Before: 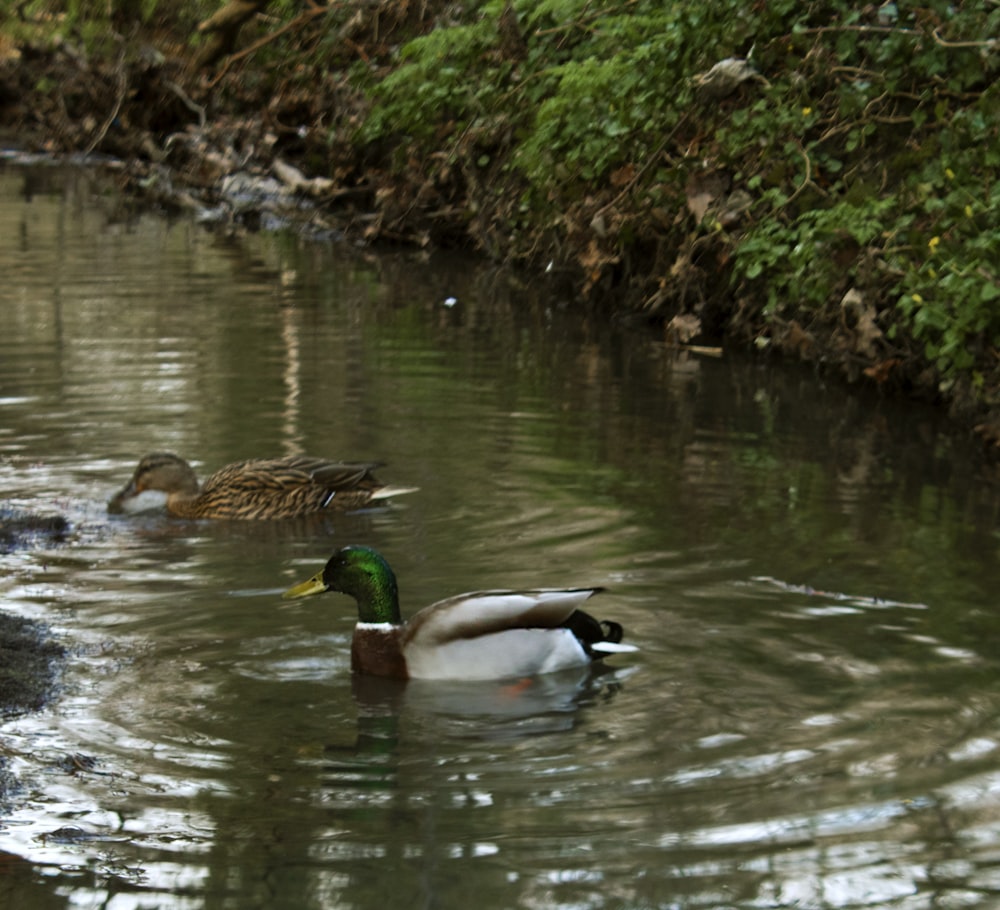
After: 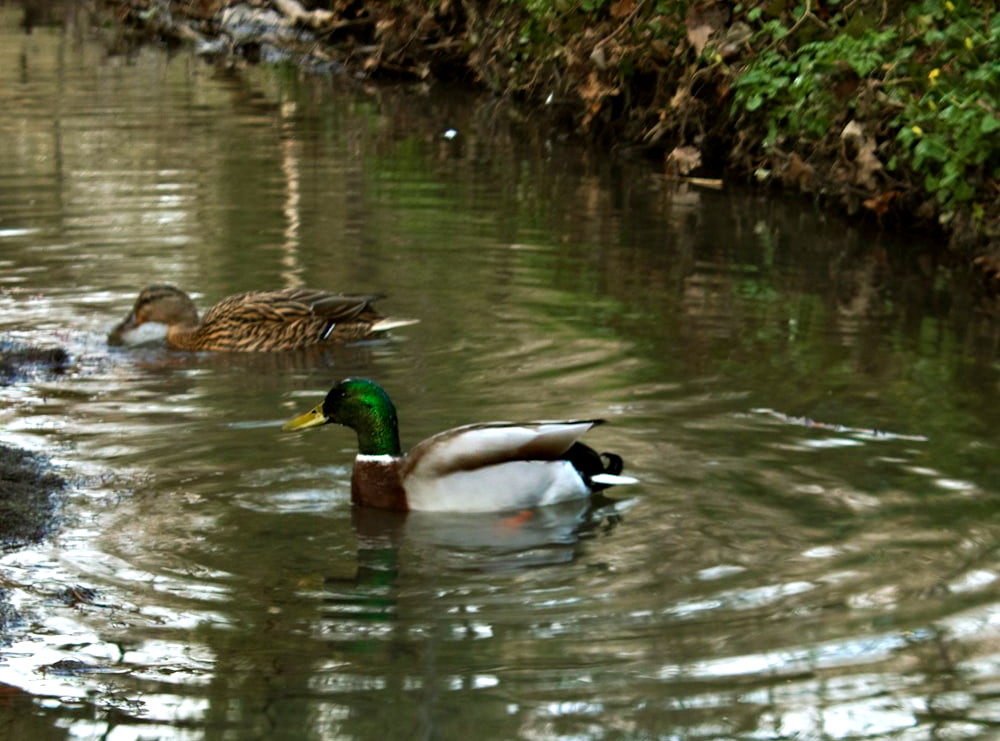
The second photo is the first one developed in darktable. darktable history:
contrast equalizer: octaves 7, y [[0.6 ×6], [0.55 ×6], [0 ×6], [0 ×6], [0 ×6]], mix 0.15
crop and rotate: top 18.507%
exposure: black level correction 0, exposure 0.4 EV, compensate exposure bias true, compensate highlight preservation false
